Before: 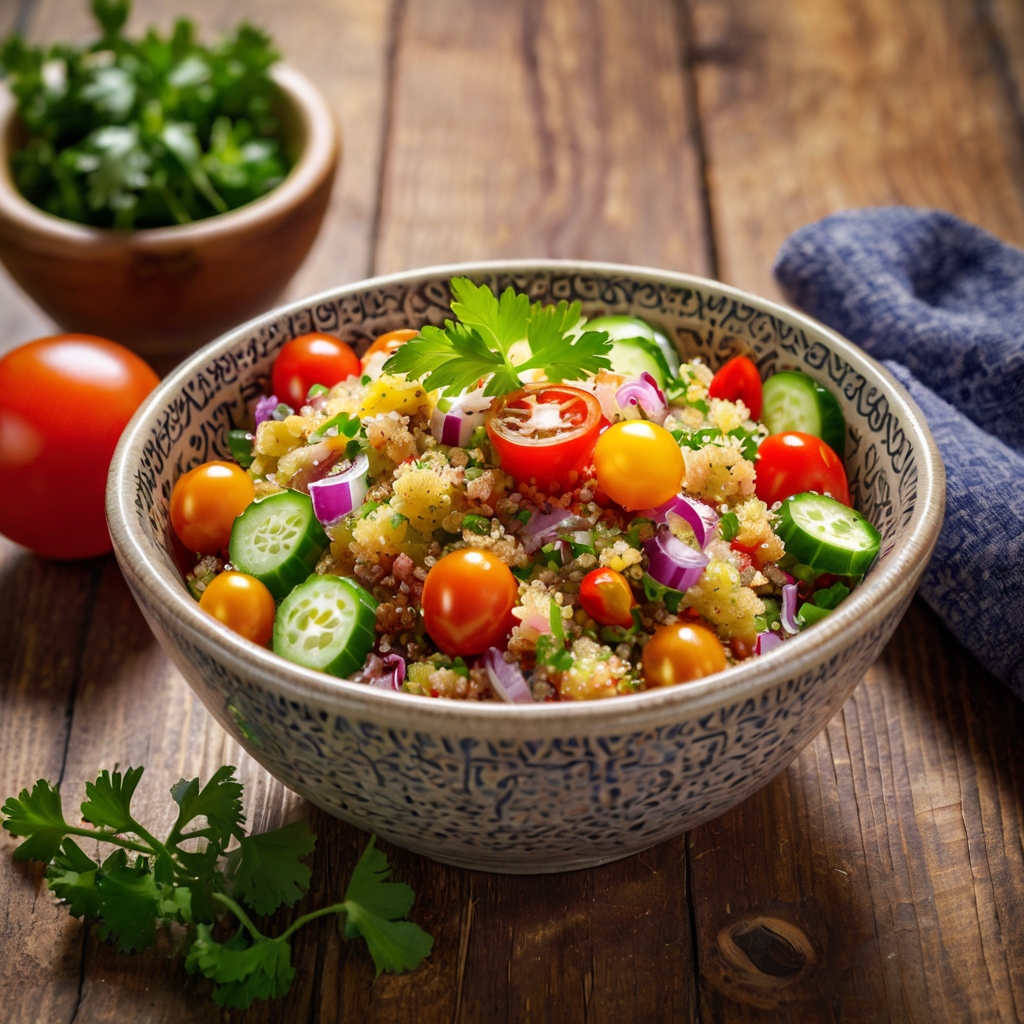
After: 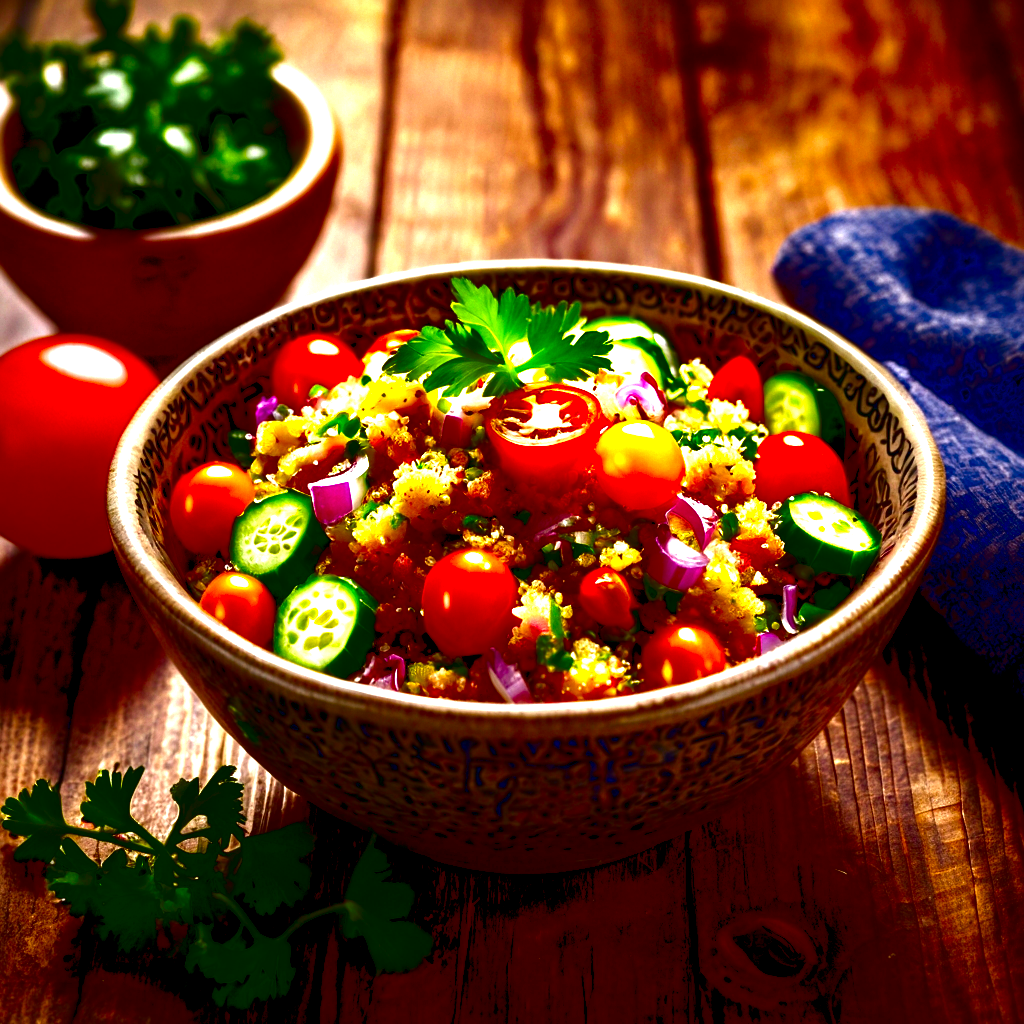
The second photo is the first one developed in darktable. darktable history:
color balance: lift [0.998, 0.998, 1.001, 1.002], gamma [0.995, 1.025, 0.992, 0.975], gain [0.995, 1.02, 0.997, 0.98]
exposure: black level correction 0.008, exposure 0.979 EV, compensate highlight preservation false
contrast brightness saturation: brightness -1, saturation 1
